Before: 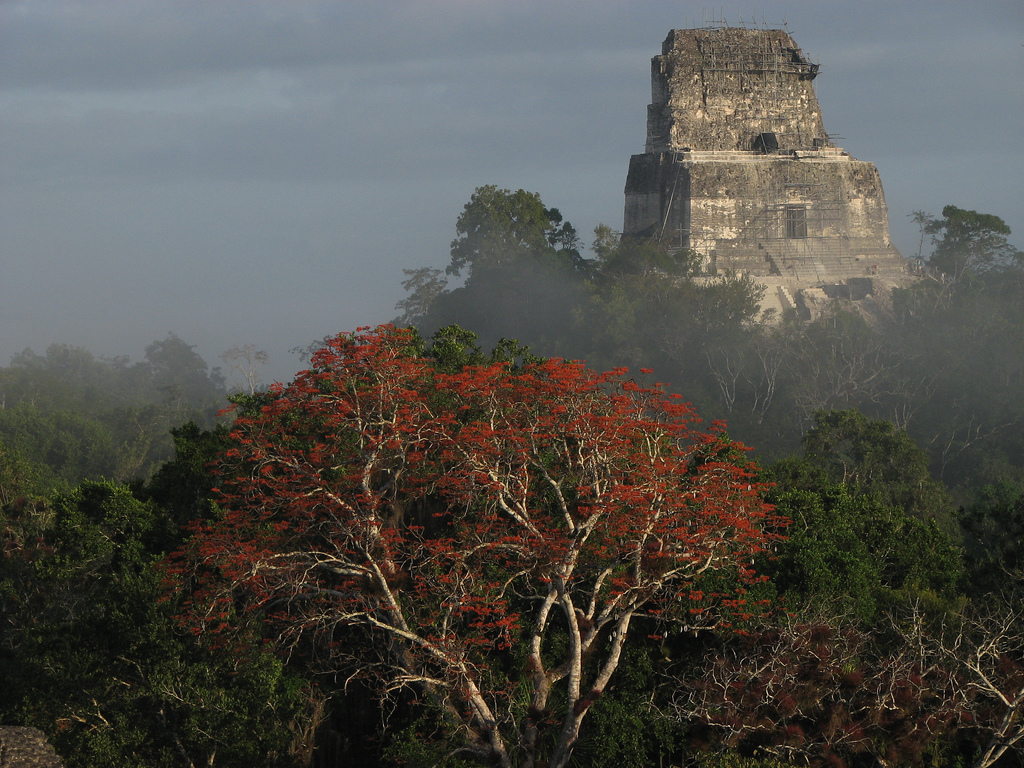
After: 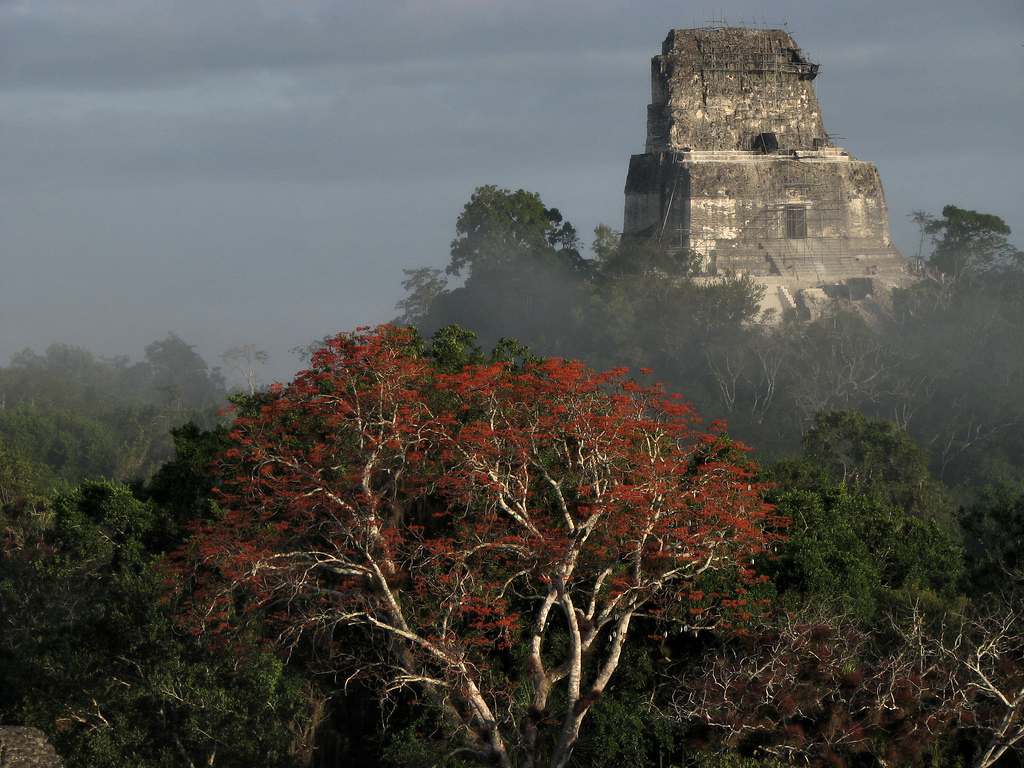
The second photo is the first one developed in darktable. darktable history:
contrast equalizer: y [[0.439, 0.44, 0.442, 0.457, 0.493, 0.498], [0.5 ×6], [0.5 ×6], [0 ×6], [0 ×6]], mix -0.989
